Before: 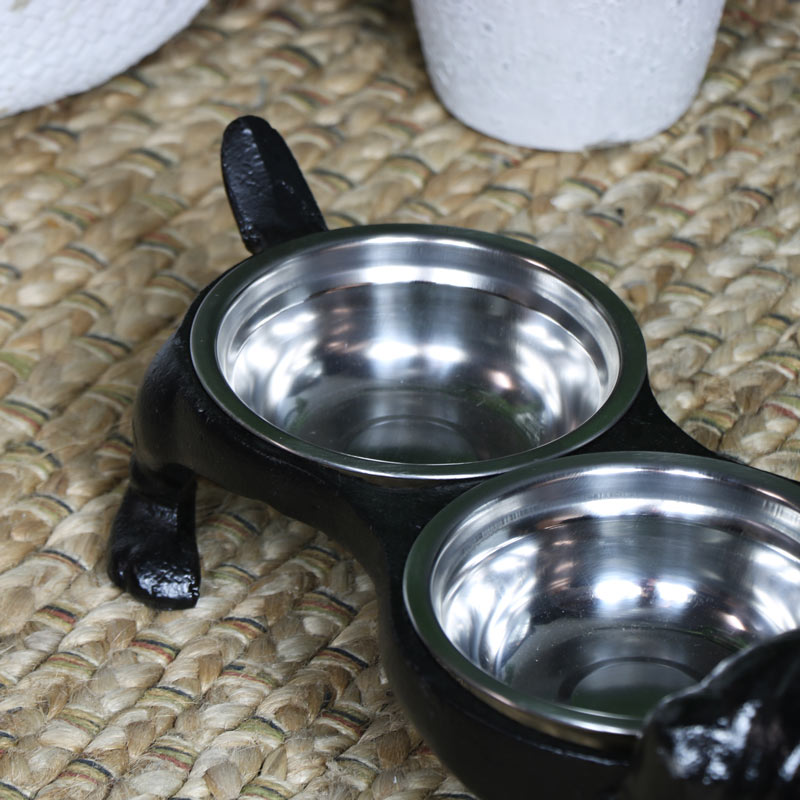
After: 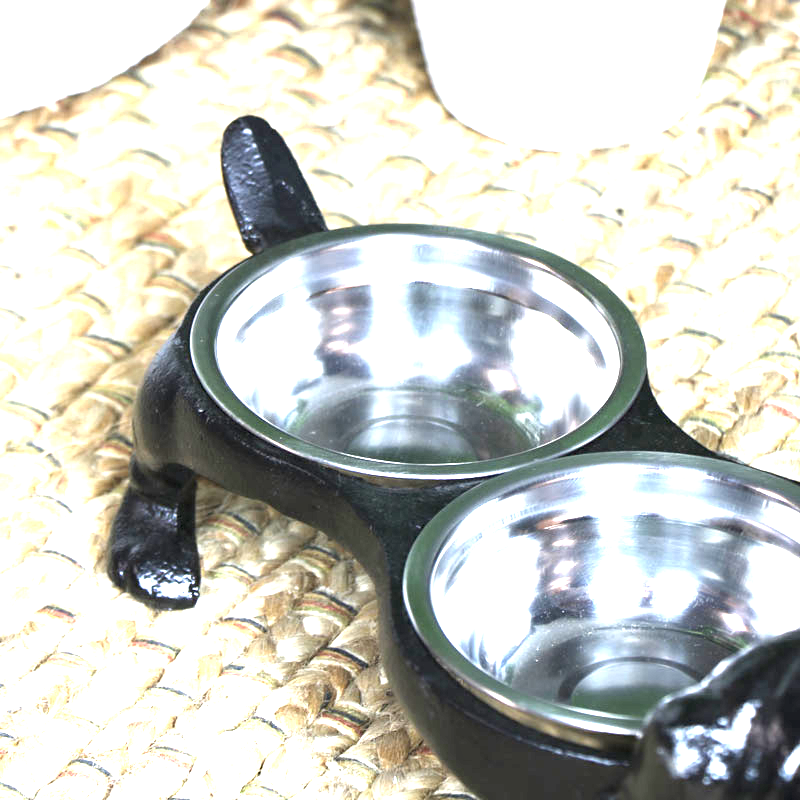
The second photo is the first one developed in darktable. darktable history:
local contrast: highlights 100%, shadows 100%, detail 120%, midtone range 0.2
exposure: black level correction 0.001, exposure 2.607 EV, compensate exposure bias true, compensate highlight preservation false
